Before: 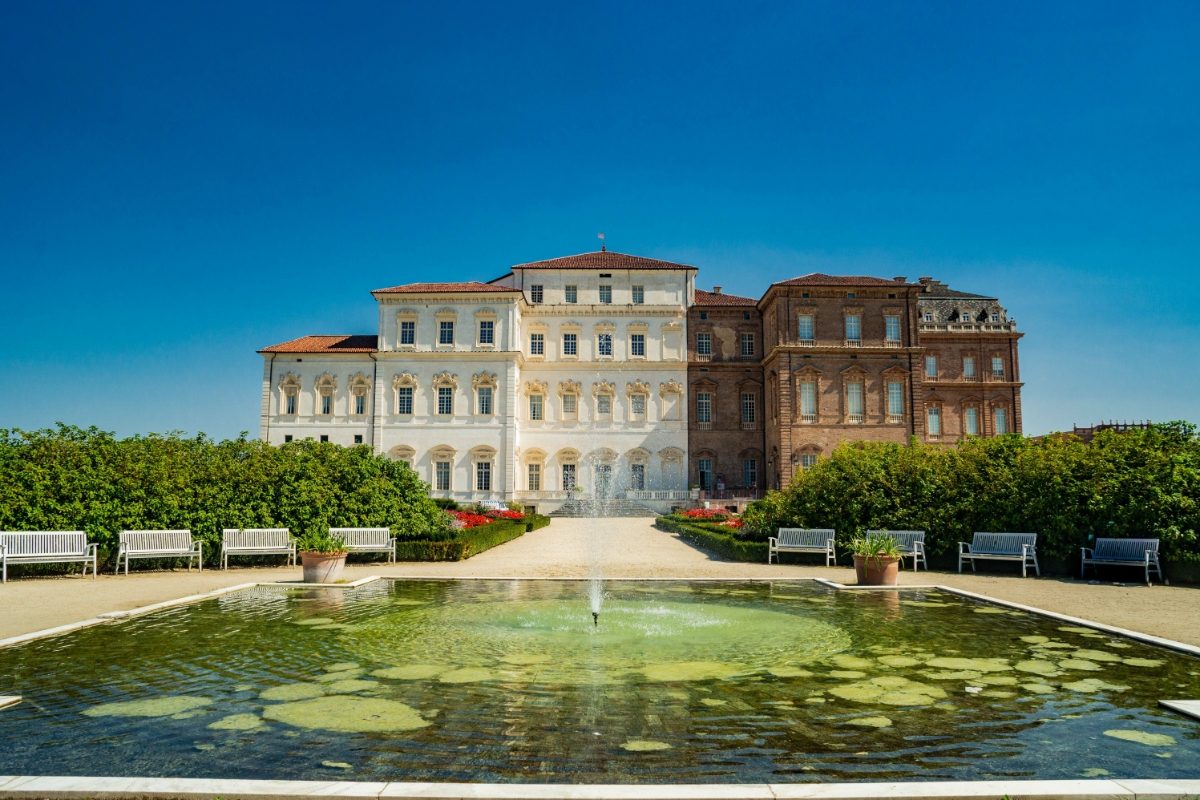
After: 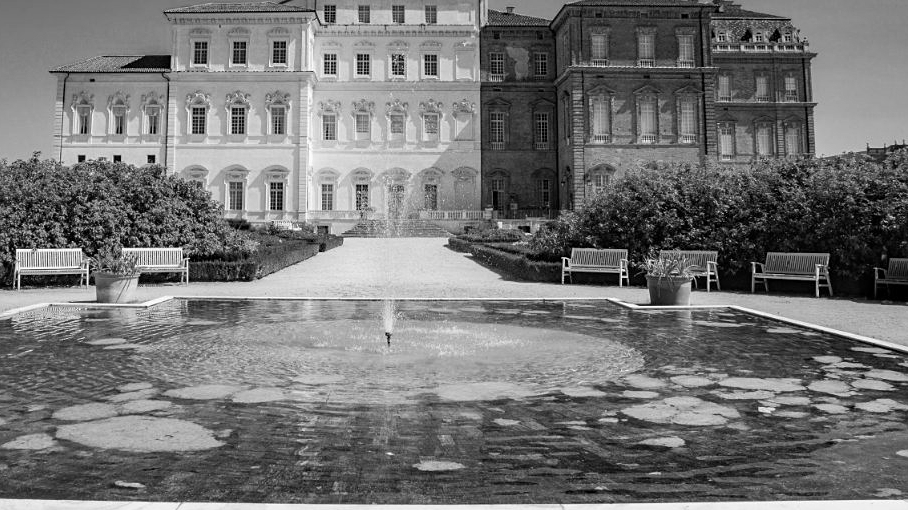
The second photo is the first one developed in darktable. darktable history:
contrast brightness saturation: saturation -1
monochrome: a -11.7, b 1.62, size 0.5, highlights 0.38
sharpen: radius 1.272, amount 0.305, threshold 0
crop and rotate: left 17.299%, top 35.115%, right 7.015%, bottom 1.024%
exposure: compensate highlight preservation false
